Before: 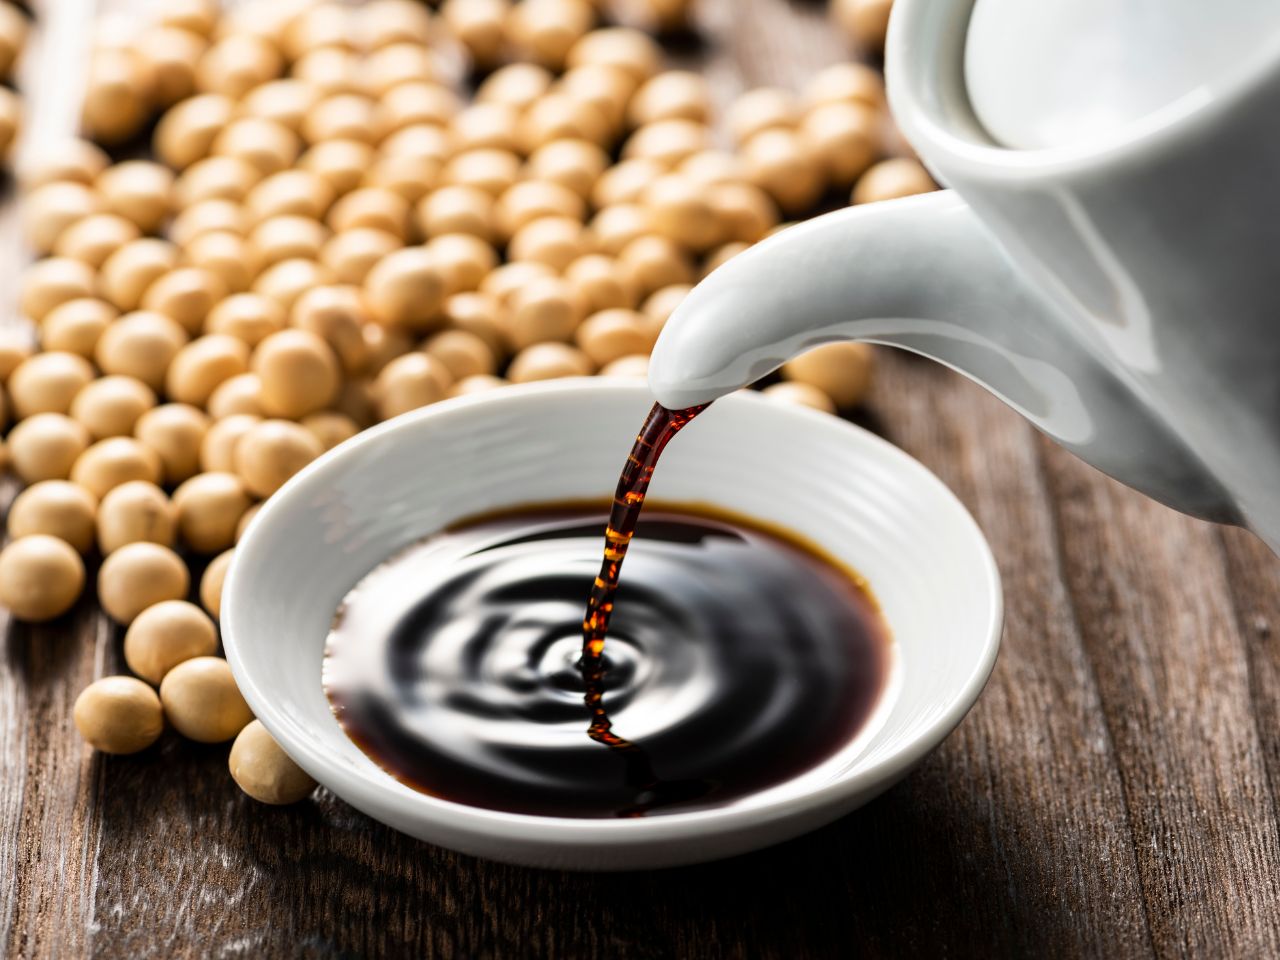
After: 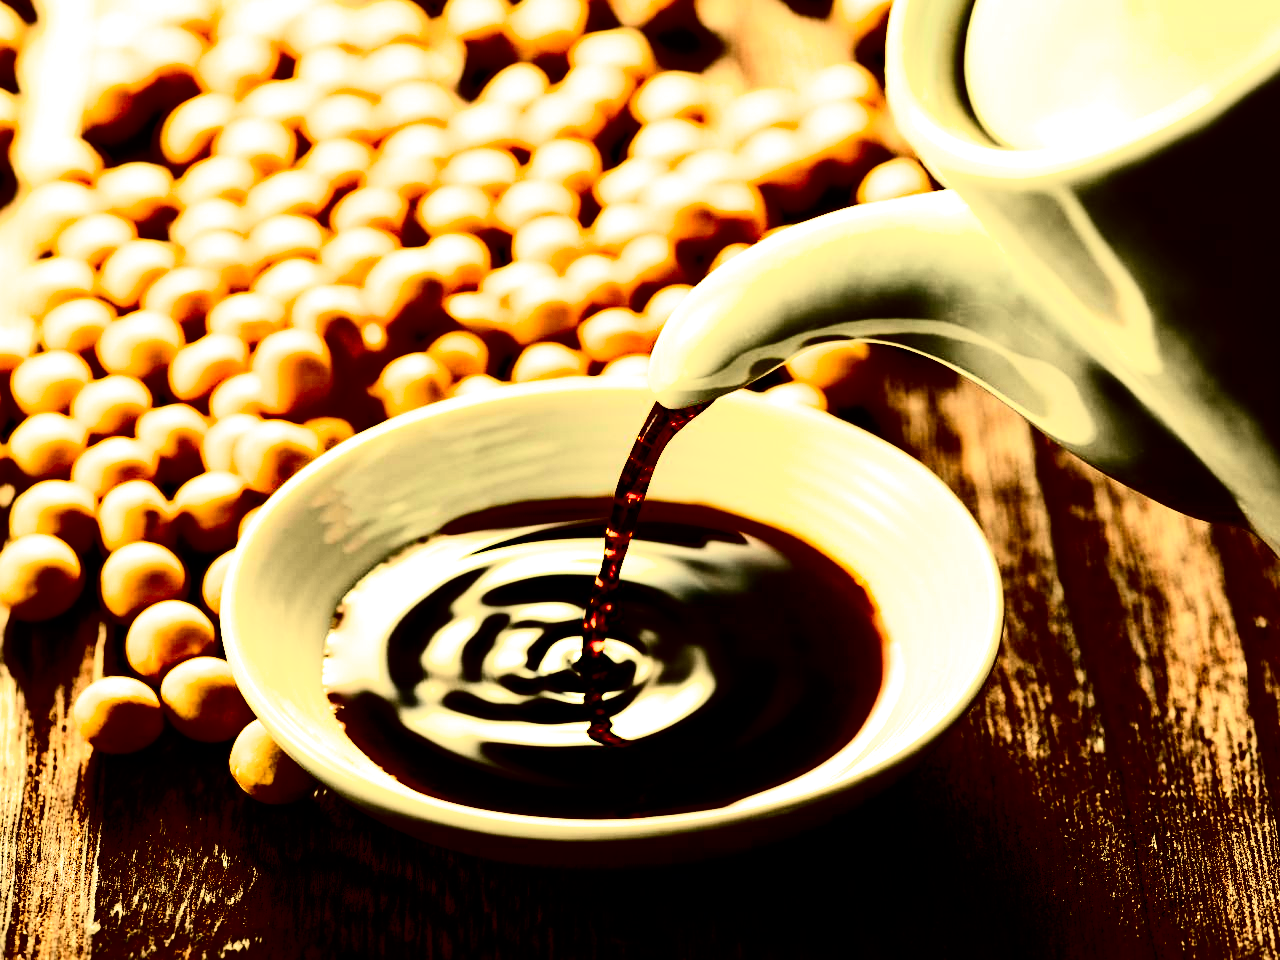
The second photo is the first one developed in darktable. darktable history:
white balance: red 1.08, blue 0.791
contrast brightness saturation: contrast 0.77, brightness -1, saturation 1
filmic rgb: black relative exposure -9.08 EV, white relative exposure 2.3 EV, hardness 7.49
